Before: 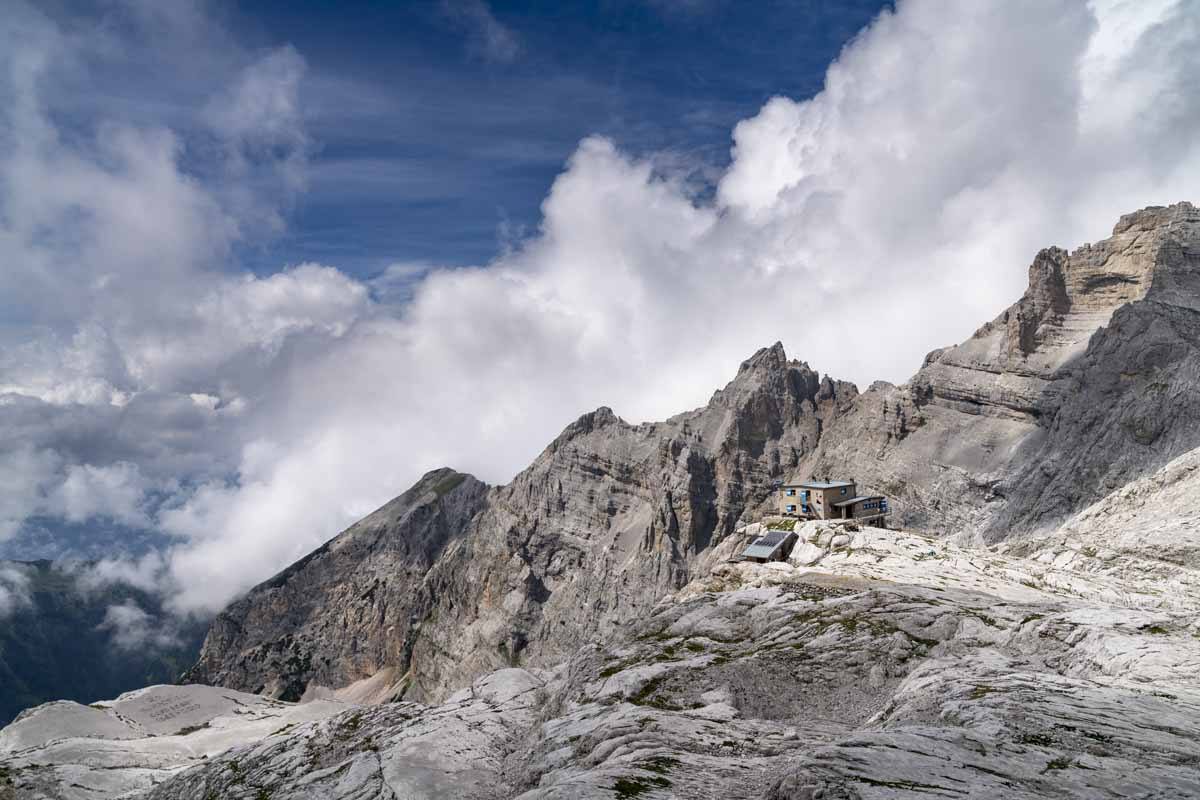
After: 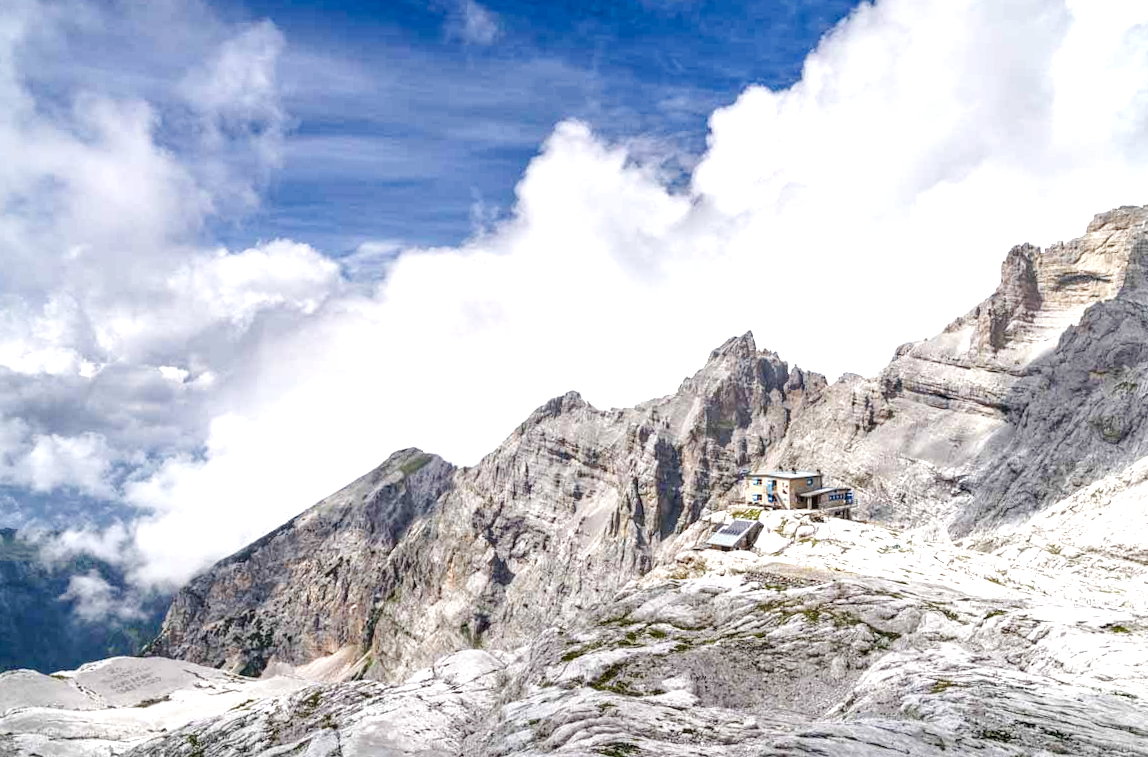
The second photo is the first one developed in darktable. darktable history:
local contrast: on, module defaults
rotate and perspective: rotation 1.57°, crop left 0.018, crop right 0.982, crop top 0.039, crop bottom 0.961
tone curve: curves: ch0 [(0, 0) (0.003, 0.005) (0.011, 0.013) (0.025, 0.027) (0.044, 0.044) (0.069, 0.06) (0.1, 0.081) (0.136, 0.114) (0.177, 0.16) (0.224, 0.211) (0.277, 0.277) (0.335, 0.354) (0.399, 0.435) (0.468, 0.538) (0.543, 0.626) (0.623, 0.708) (0.709, 0.789) (0.801, 0.867) (0.898, 0.935) (1, 1)], preserve colors none
crop and rotate: left 1.774%, right 0.633%, bottom 1.28%
tone equalizer: -8 EV 0.25 EV, -7 EV 0.417 EV, -6 EV 0.417 EV, -5 EV 0.25 EV, -3 EV -0.25 EV, -2 EV -0.417 EV, -1 EV -0.417 EV, +0 EV -0.25 EV, edges refinement/feathering 500, mask exposure compensation -1.57 EV, preserve details guided filter
exposure: black level correction 0, exposure 1.2 EV, compensate highlight preservation false
